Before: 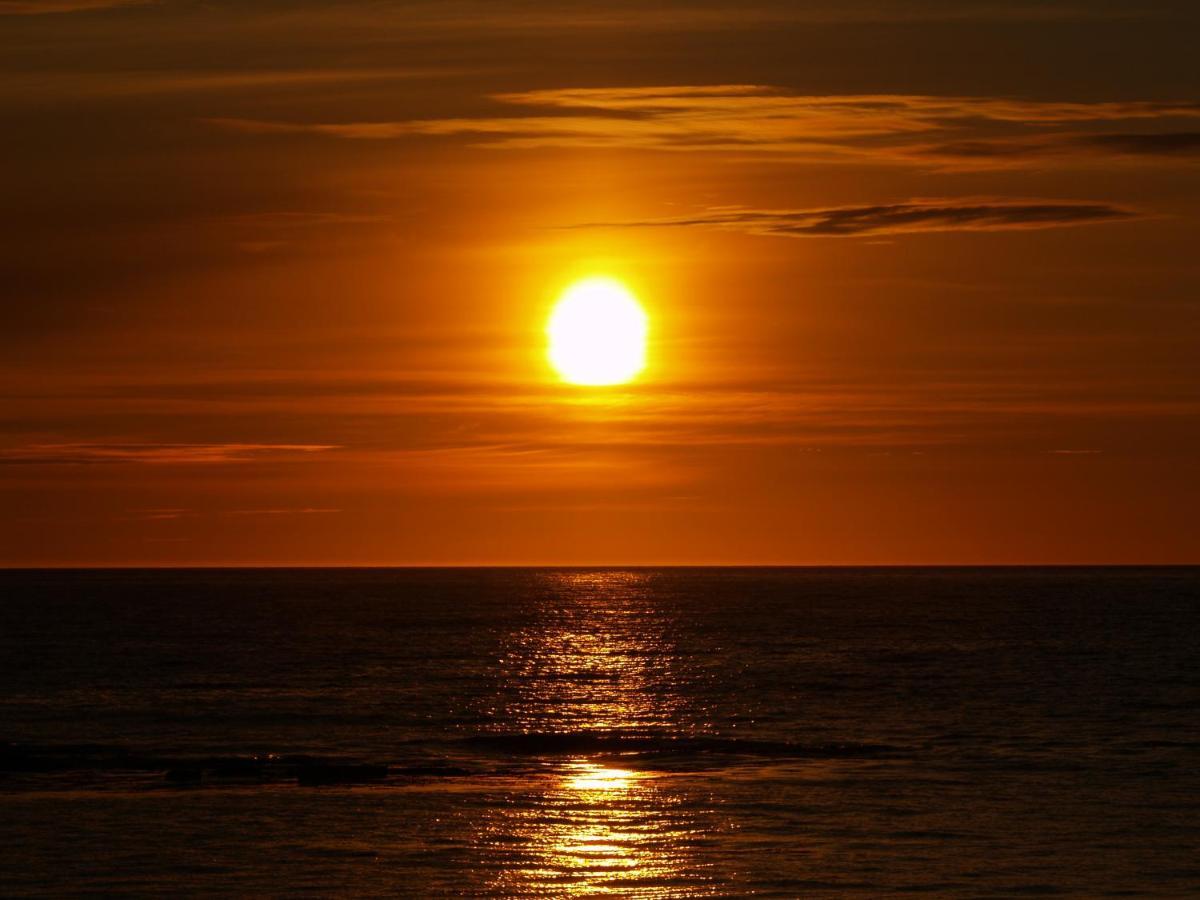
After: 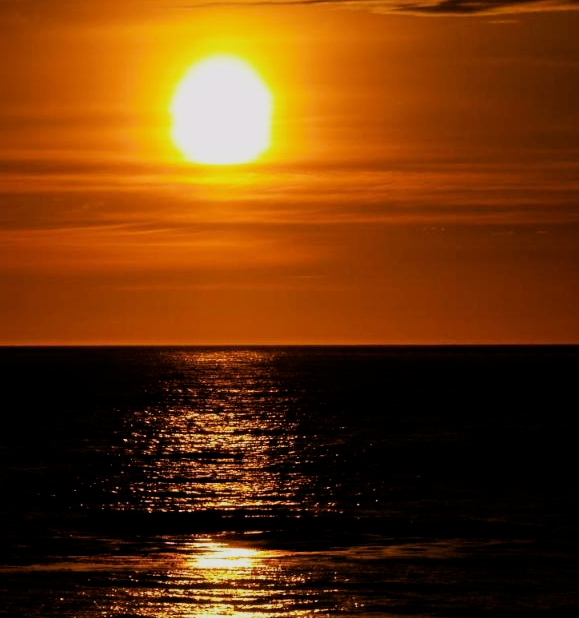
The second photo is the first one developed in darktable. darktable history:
crop: left 31.379%, top 24.658%, right 20.326%, bottom 6.628%
filmic rgb: black relative exposure -5 EV, hardness 2.88, contrast 1.3, highlights saturation mix -30%
